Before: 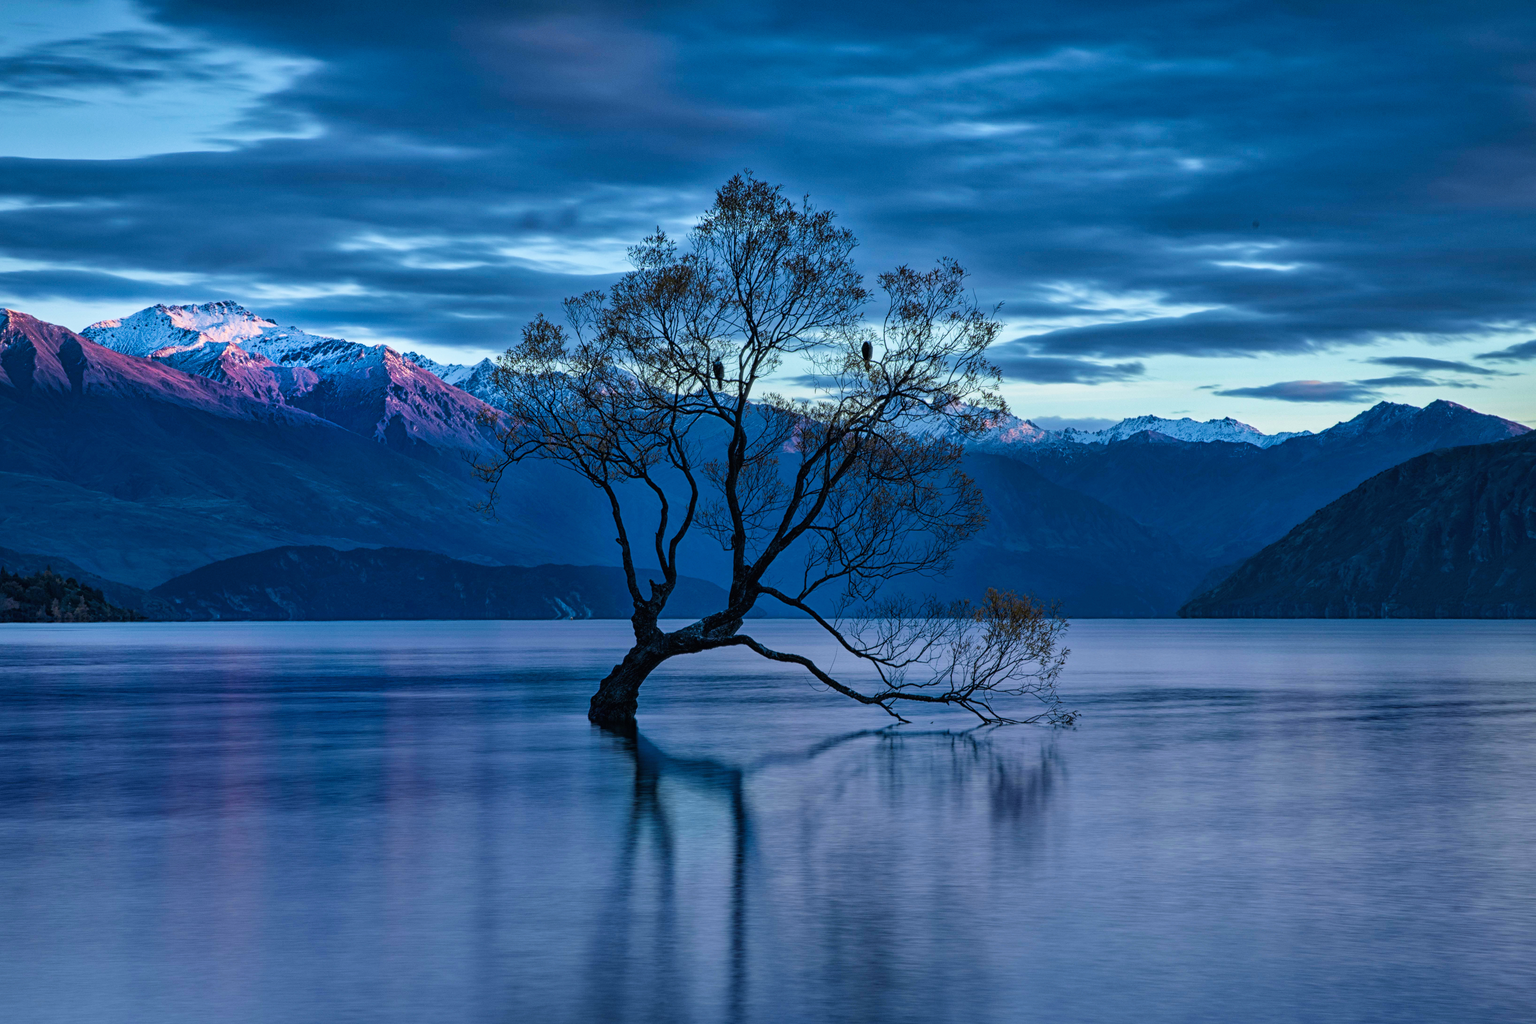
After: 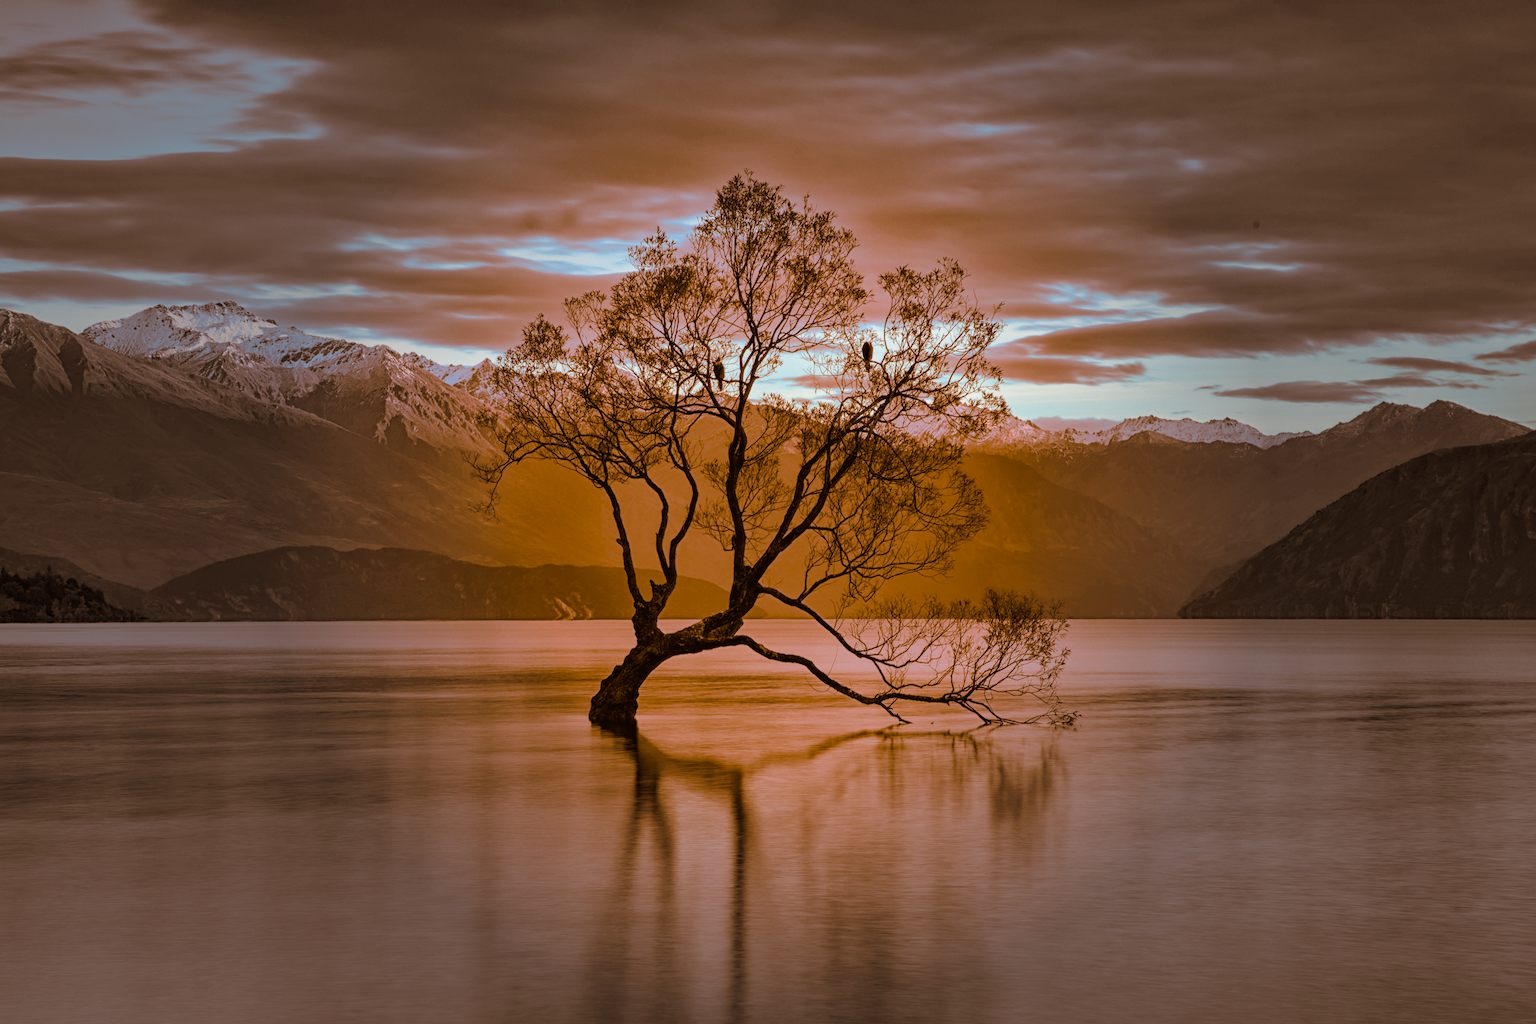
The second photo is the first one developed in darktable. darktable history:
split-toning: shadows › hue 26°, shadows › saturation 0.92, highlights › hue 40°, highlights › saturation 0.92, balance -63, compress 0%
vignetting: fall-off start 31.28%, fall-off radius 34.64%, brightness -0.575
